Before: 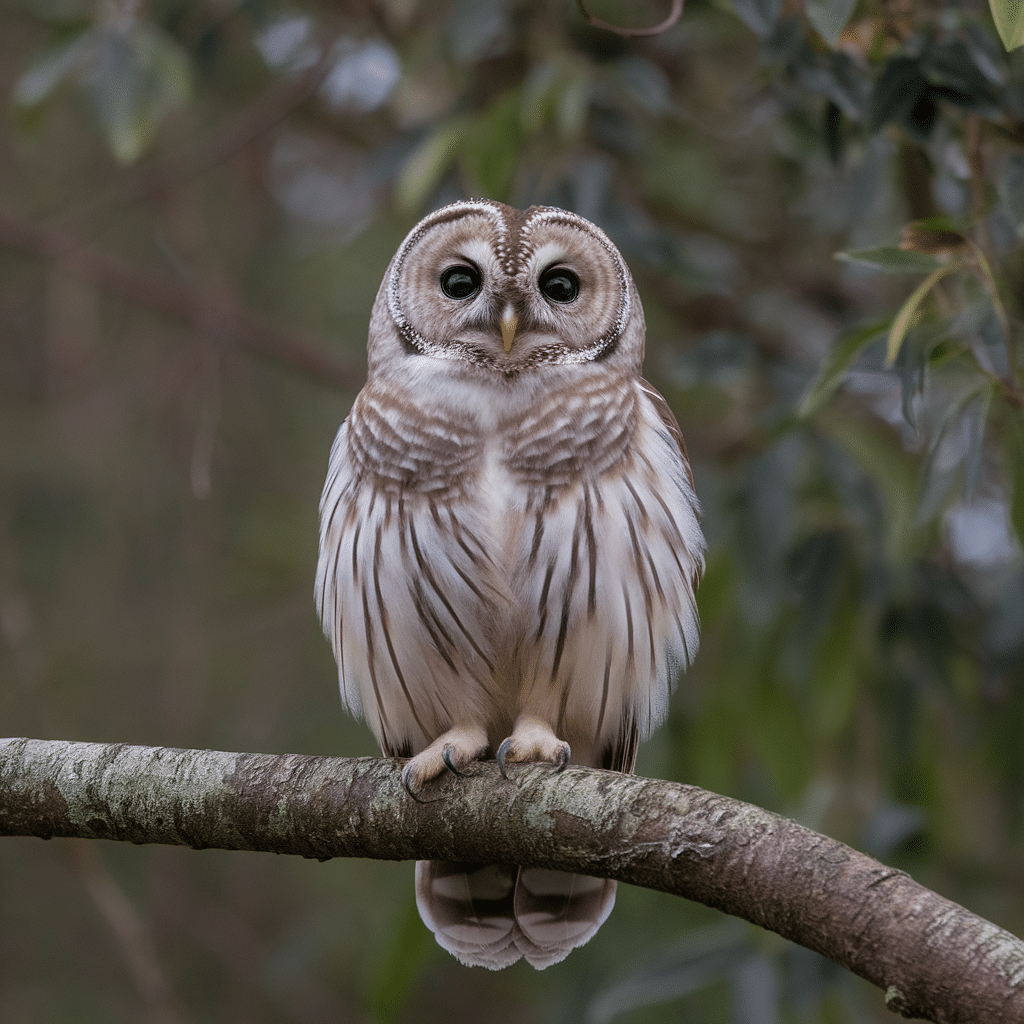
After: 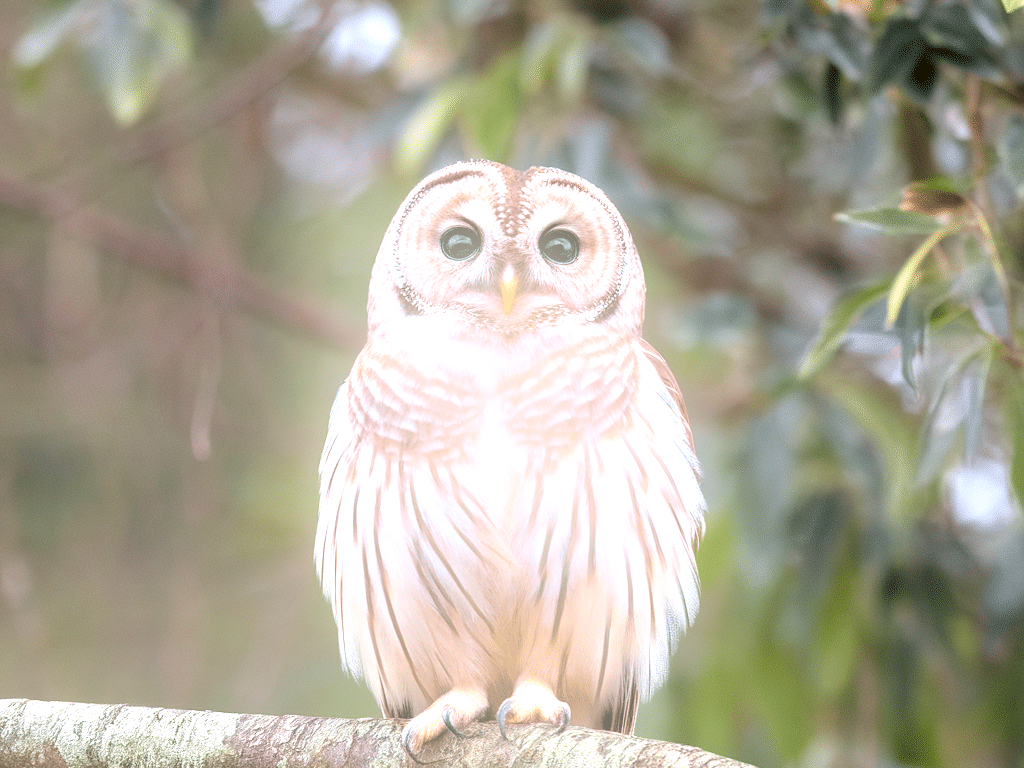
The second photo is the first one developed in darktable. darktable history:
crop: top 3.857%, bottom 21.132%
exposure: black level correction 0.001, exposure 1.84 EV, compensate highlight preservation false
bloom: on, module defaults
